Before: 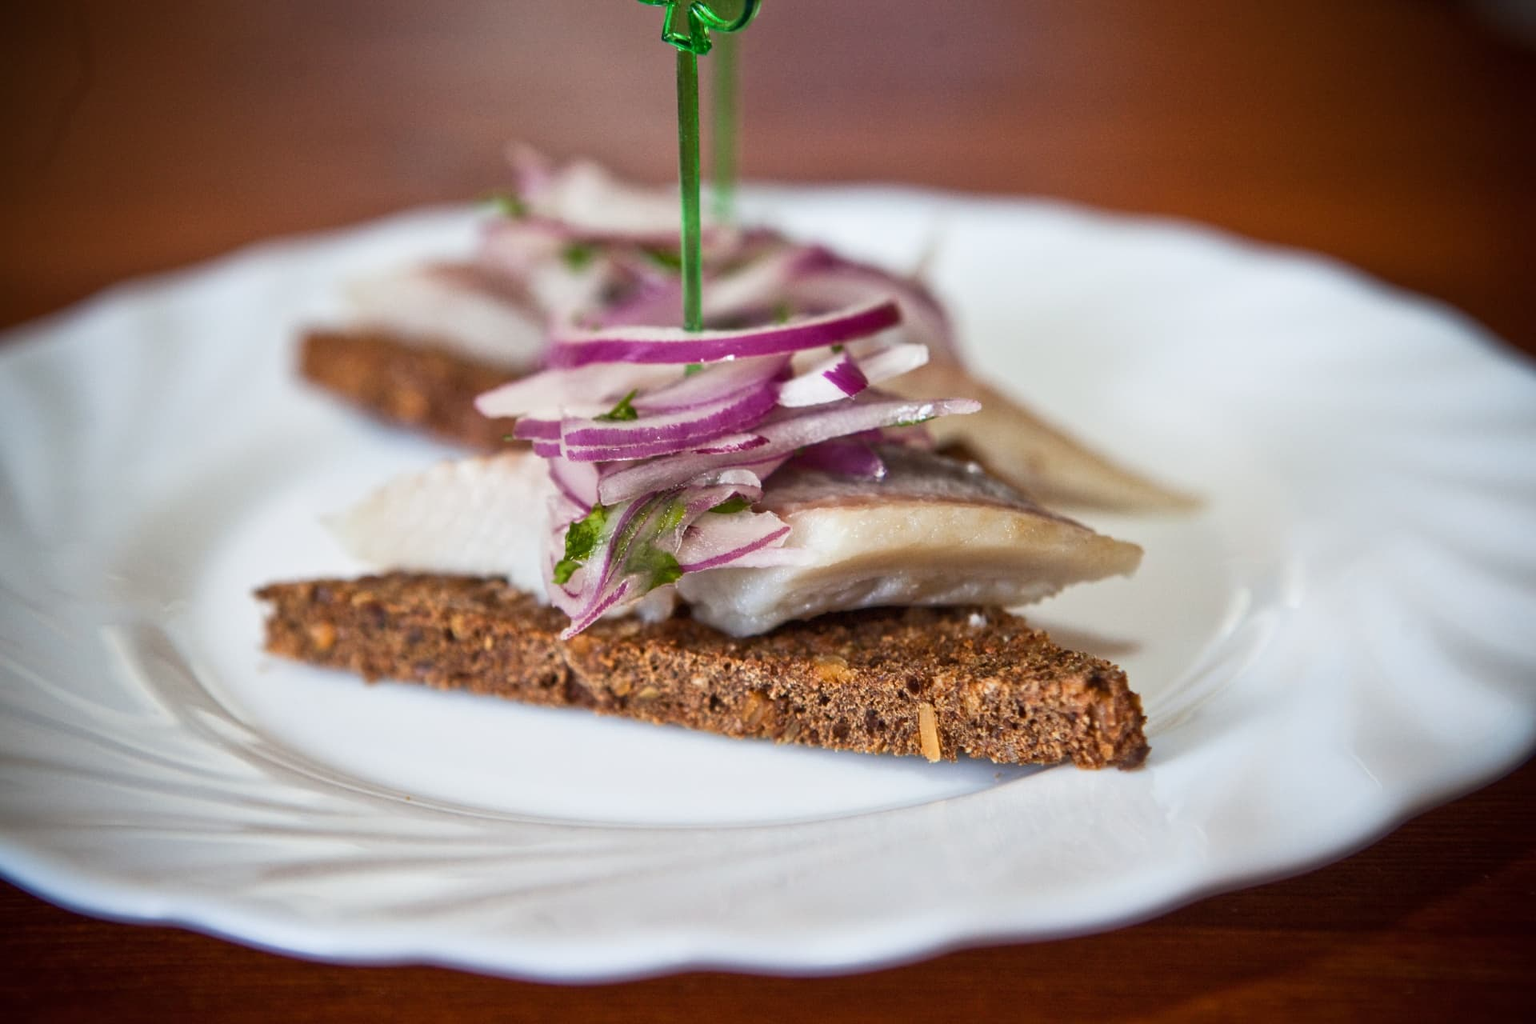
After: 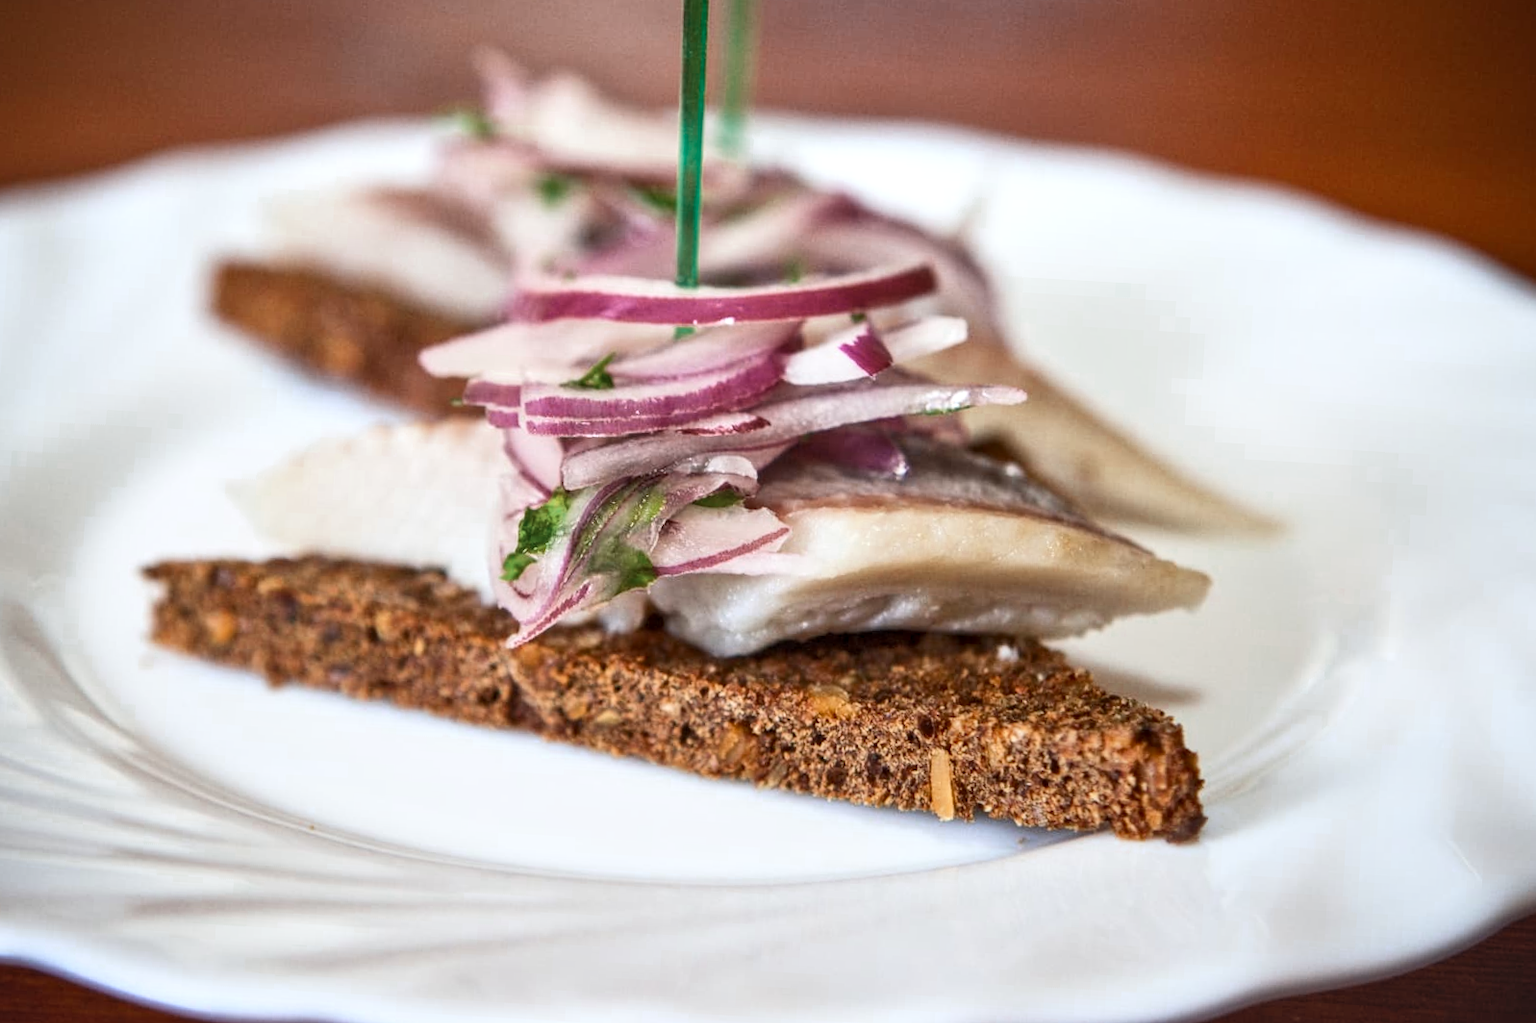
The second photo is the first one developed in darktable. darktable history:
crop and rotate: angle -3.27°, left 5.211%, top 5.211%, right 4.607%, bottom 4.607%
color zones: curves: ch0 [(0, 0.5) (0.125, 0.4) (0.25, 0.5) (0.375, 0.4) (0.5, 0.4) (0.625, 0.6) (0.75, 0.6) (0.875, 0.5)]; ch1 [(0, 0.35) (0.125, 0.45) (0.25, 0.35) (0.375, 0.35) (0.5, 0.35) (0.625, 0.35) (0.75, 0.45) (0.875, 0.35)]; ch2 [(0, 0.6) (0.125, 0.5) (0.25, 0.5) (0.375, 0.6) (0.5, 0.6) (0.625, 0.5) (0.75, 0.5) (0.875, 0.5)]
contrast brightness saturation: contrast 0.2, brightness 0.16, saturation 0.22
local contrast: on, module defaults
